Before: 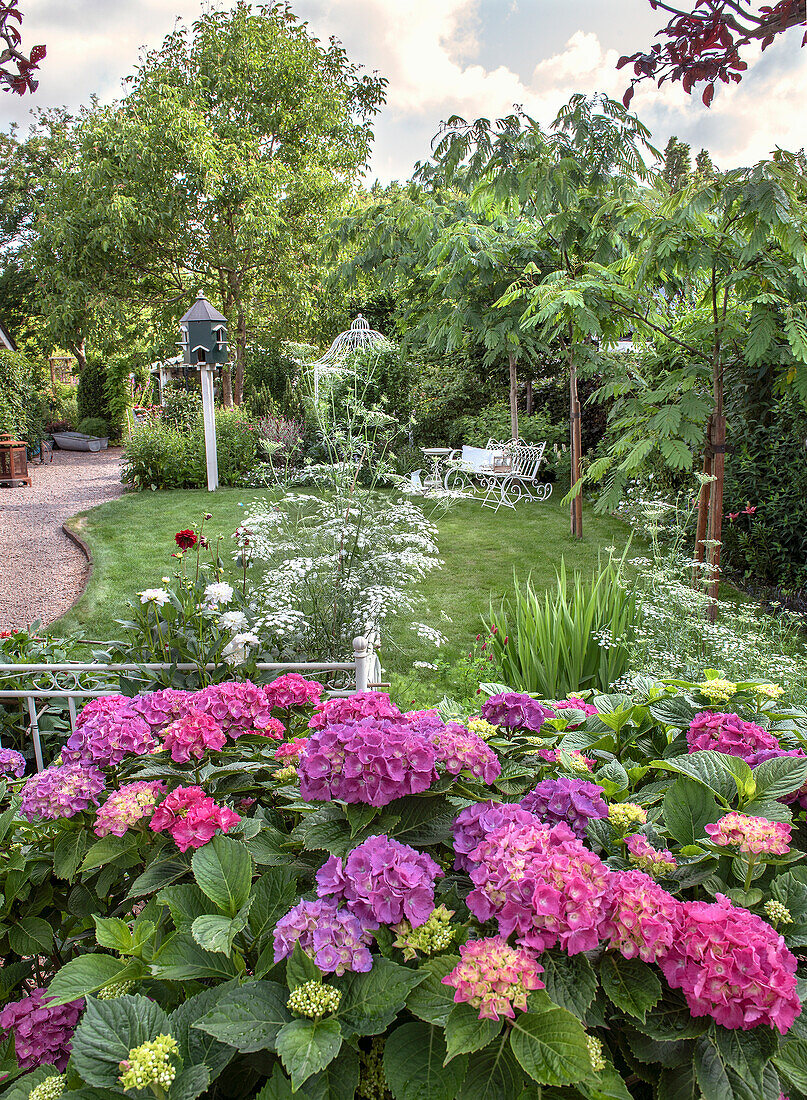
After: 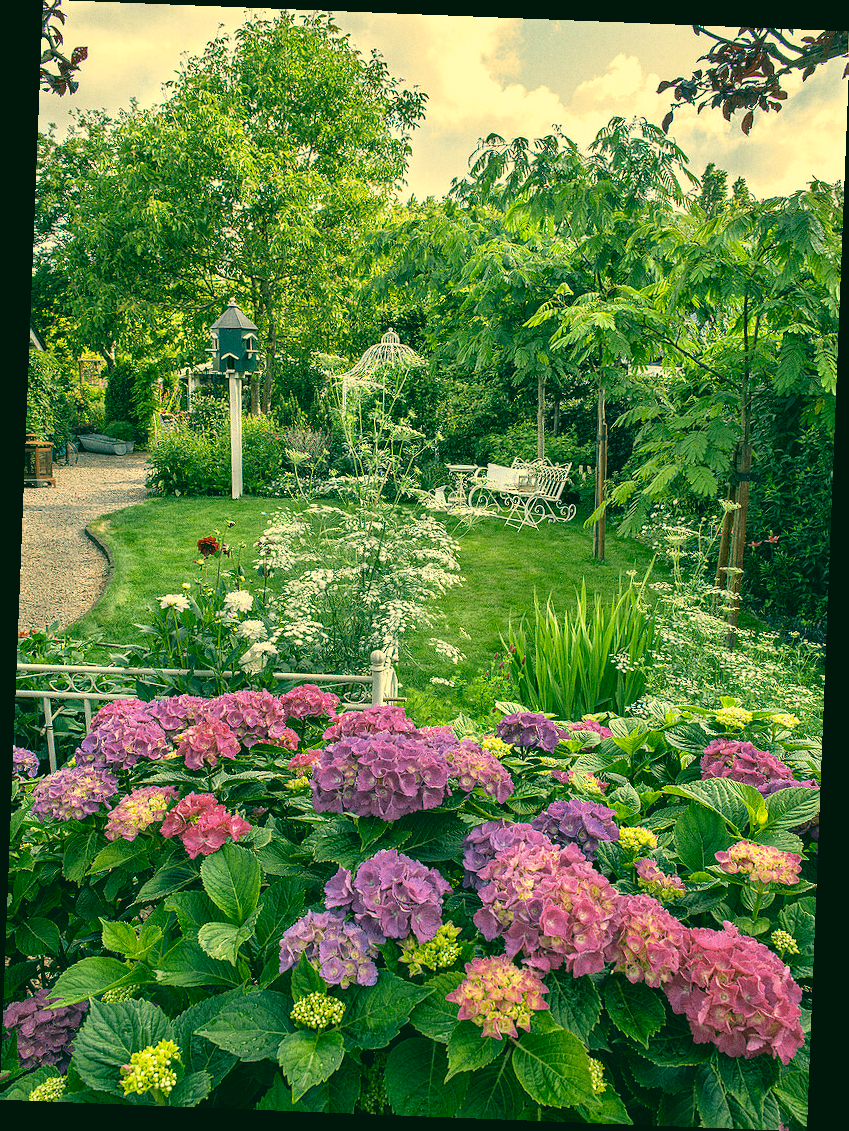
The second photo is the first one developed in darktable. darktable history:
grain: coarseness 0.47 ISO
color correction: highlights a* 1.83, highlights b* 34.02, shadows a* -36.68, shadows b* -5.48
rotate and perspective: rotation 2.27°, automatic cropping off
